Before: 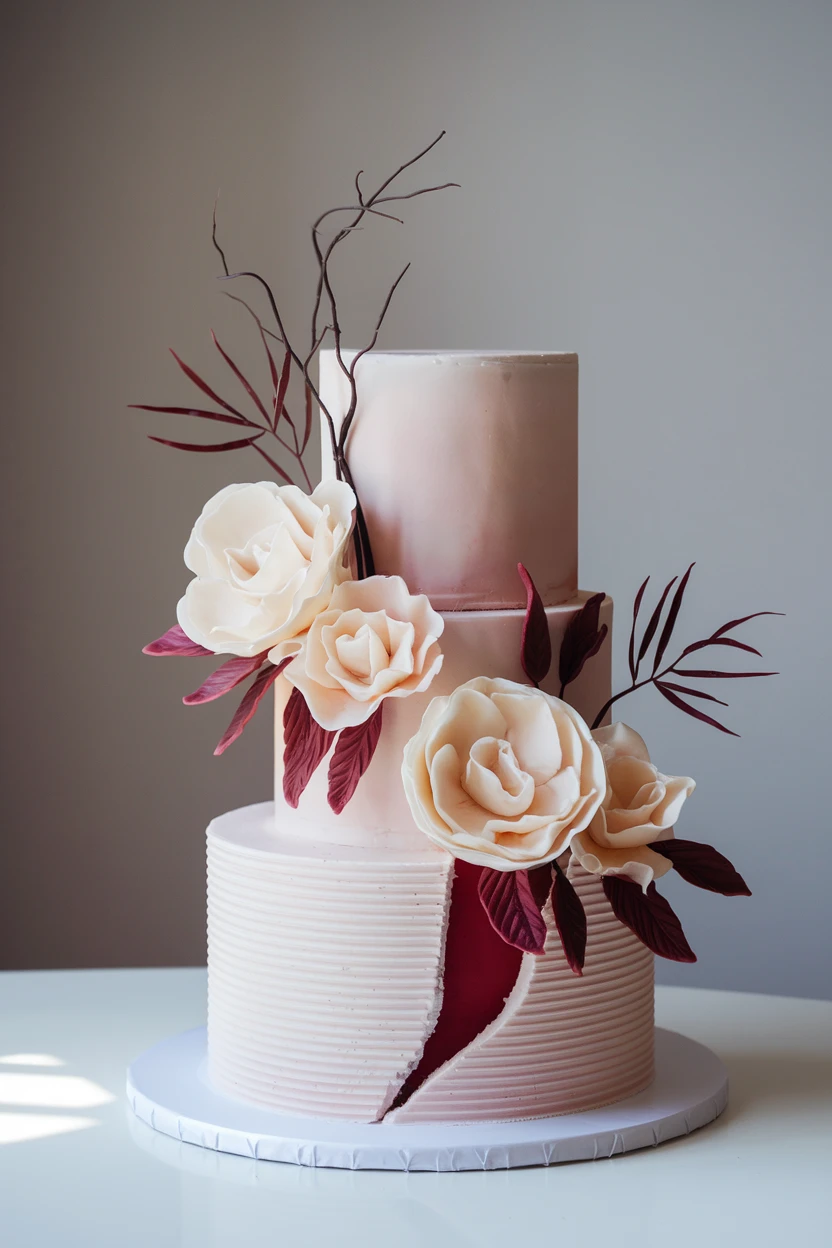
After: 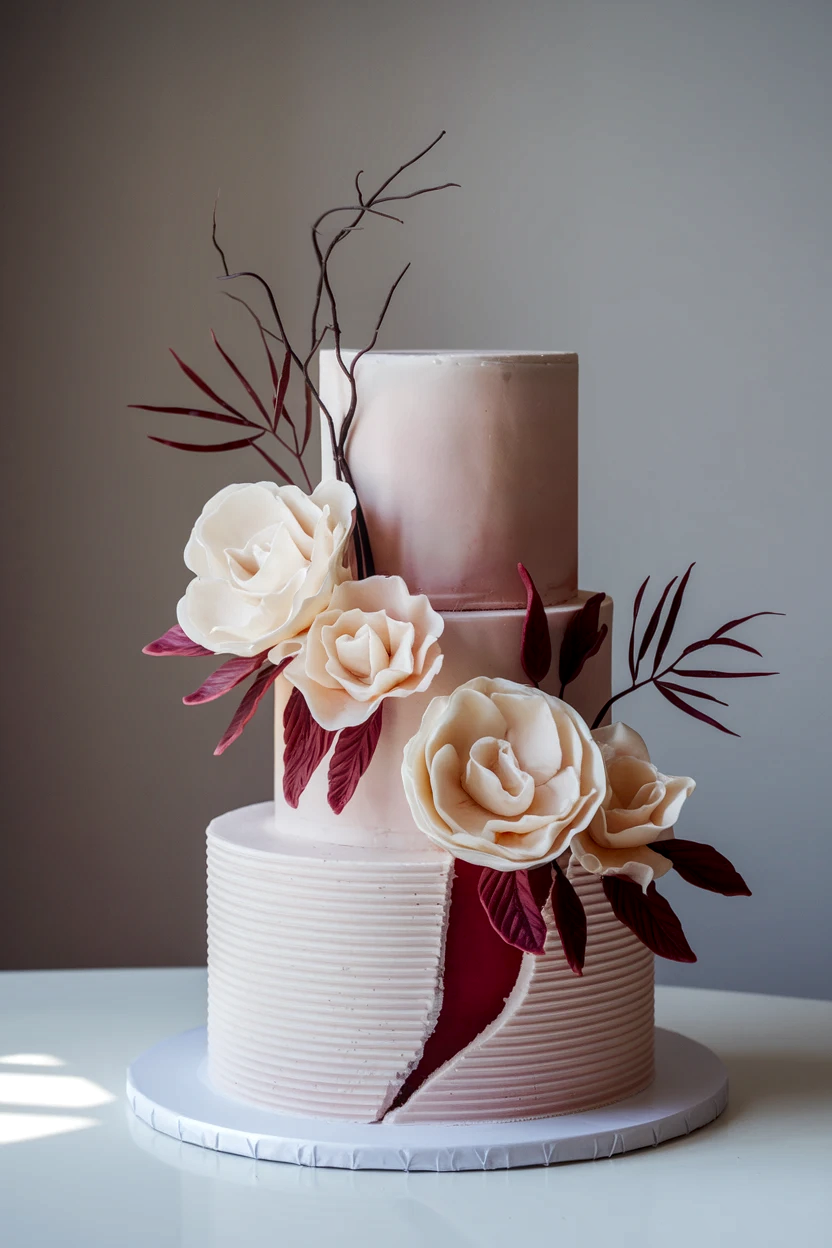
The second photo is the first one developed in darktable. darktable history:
contrast brightness saturation: brightness -0.09
local contrast: on, module defaults
